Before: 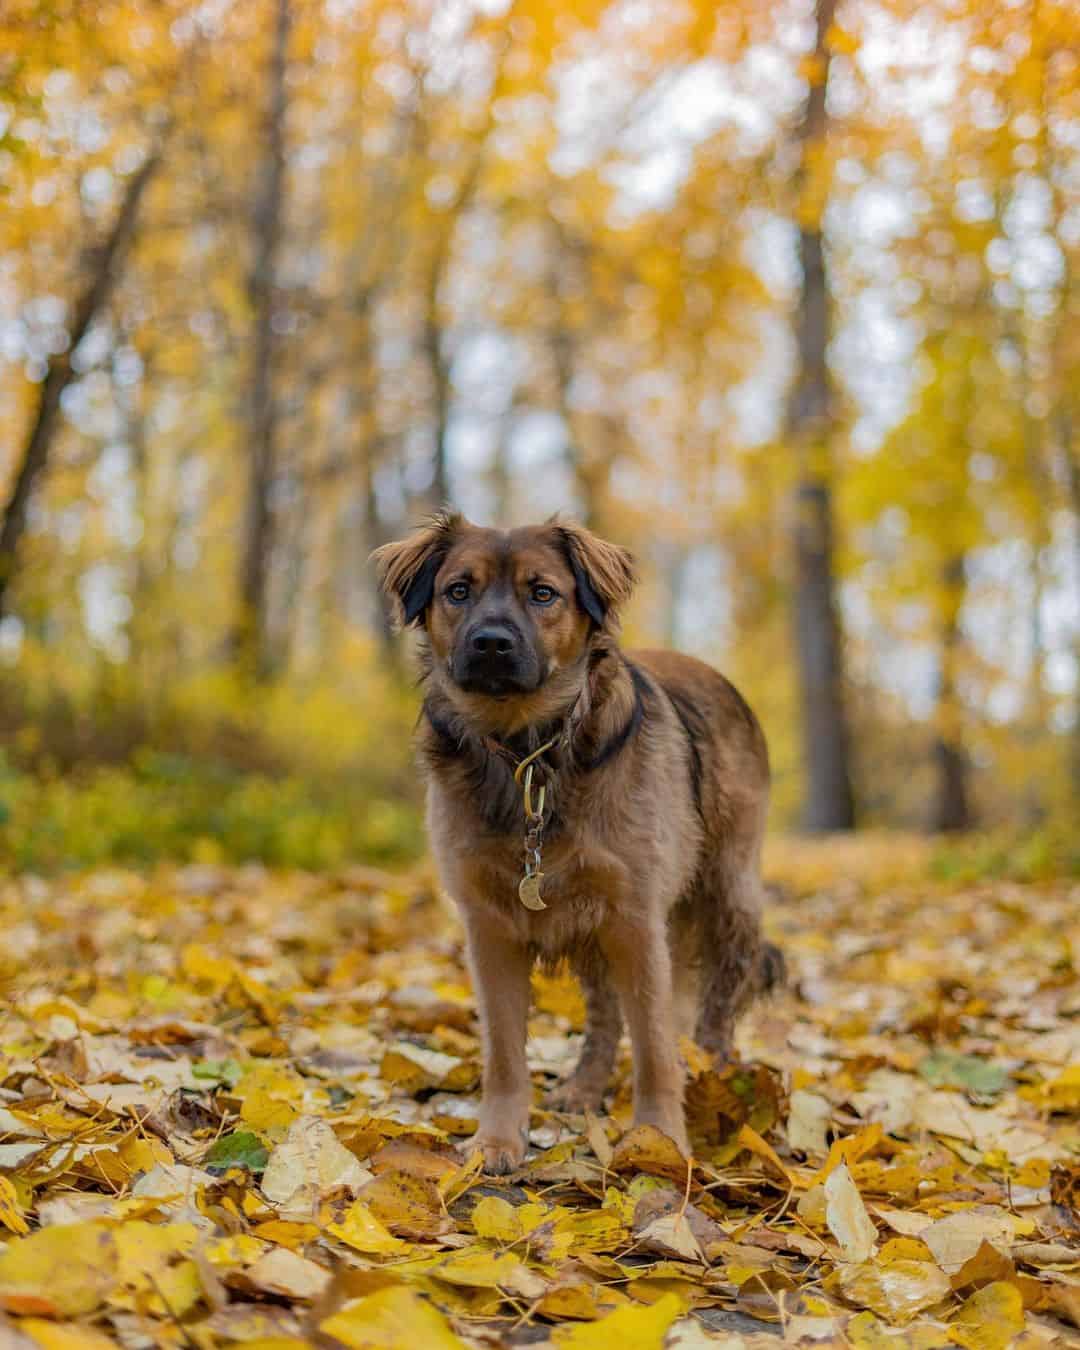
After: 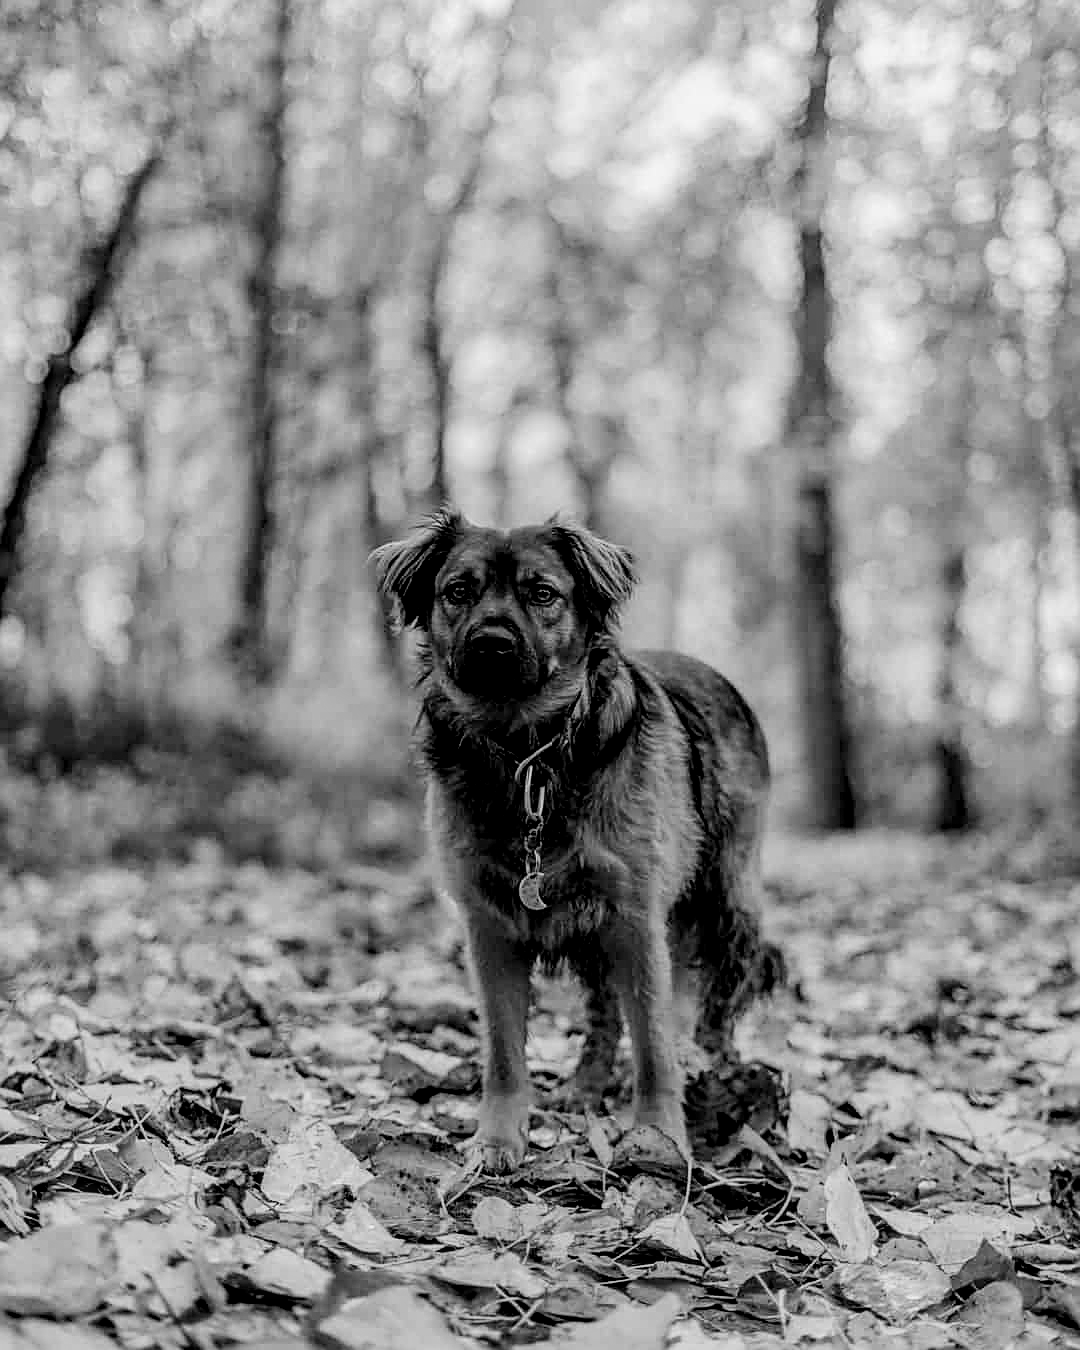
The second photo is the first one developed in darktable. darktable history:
local contrast: on, module defaults
exposure: black level correction 0.01, exposure 0.009 EV, compensate exposure bias true, compensate highlight preservation false
filmic rgb: black relative exposure -5.03 EV, white relative exposure 3.56 EV, hardness 3.18, contrast 1.394, highlights saturation mix -49.52%, preserve chrominance no, color science v3 (2019), use custom middle-gray values true, iterations of high-quality reconstruction 10
sharpen: radius 1.926
